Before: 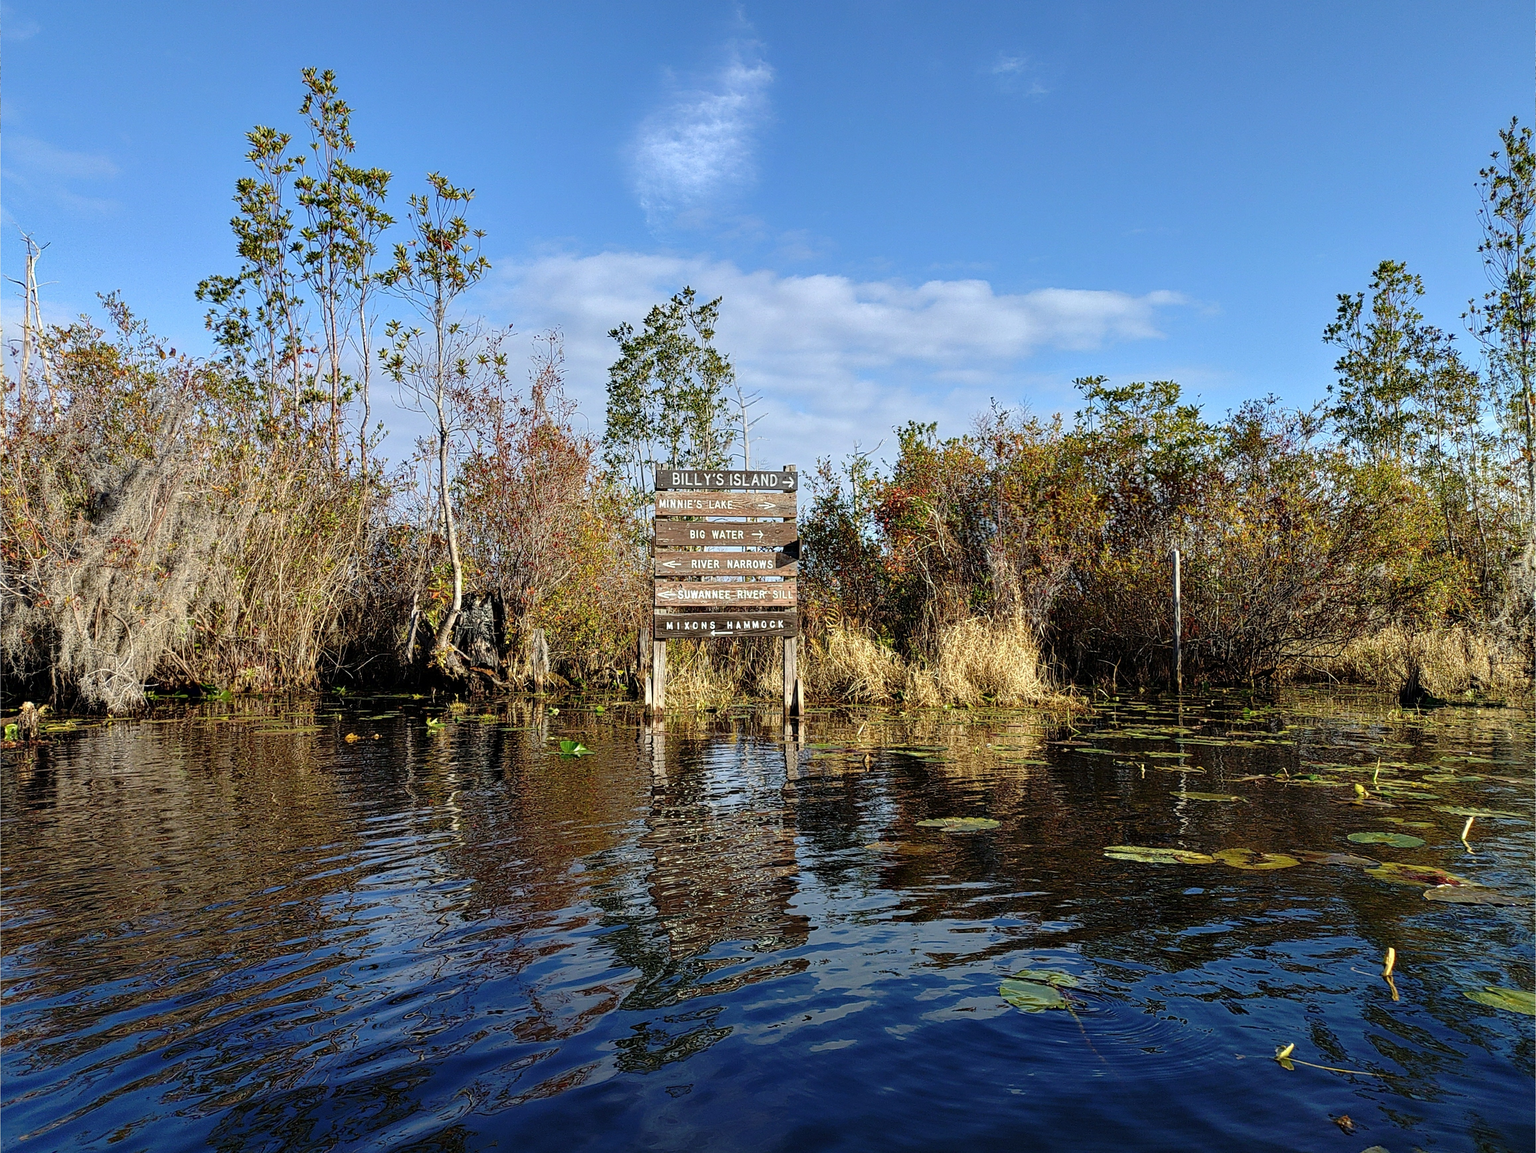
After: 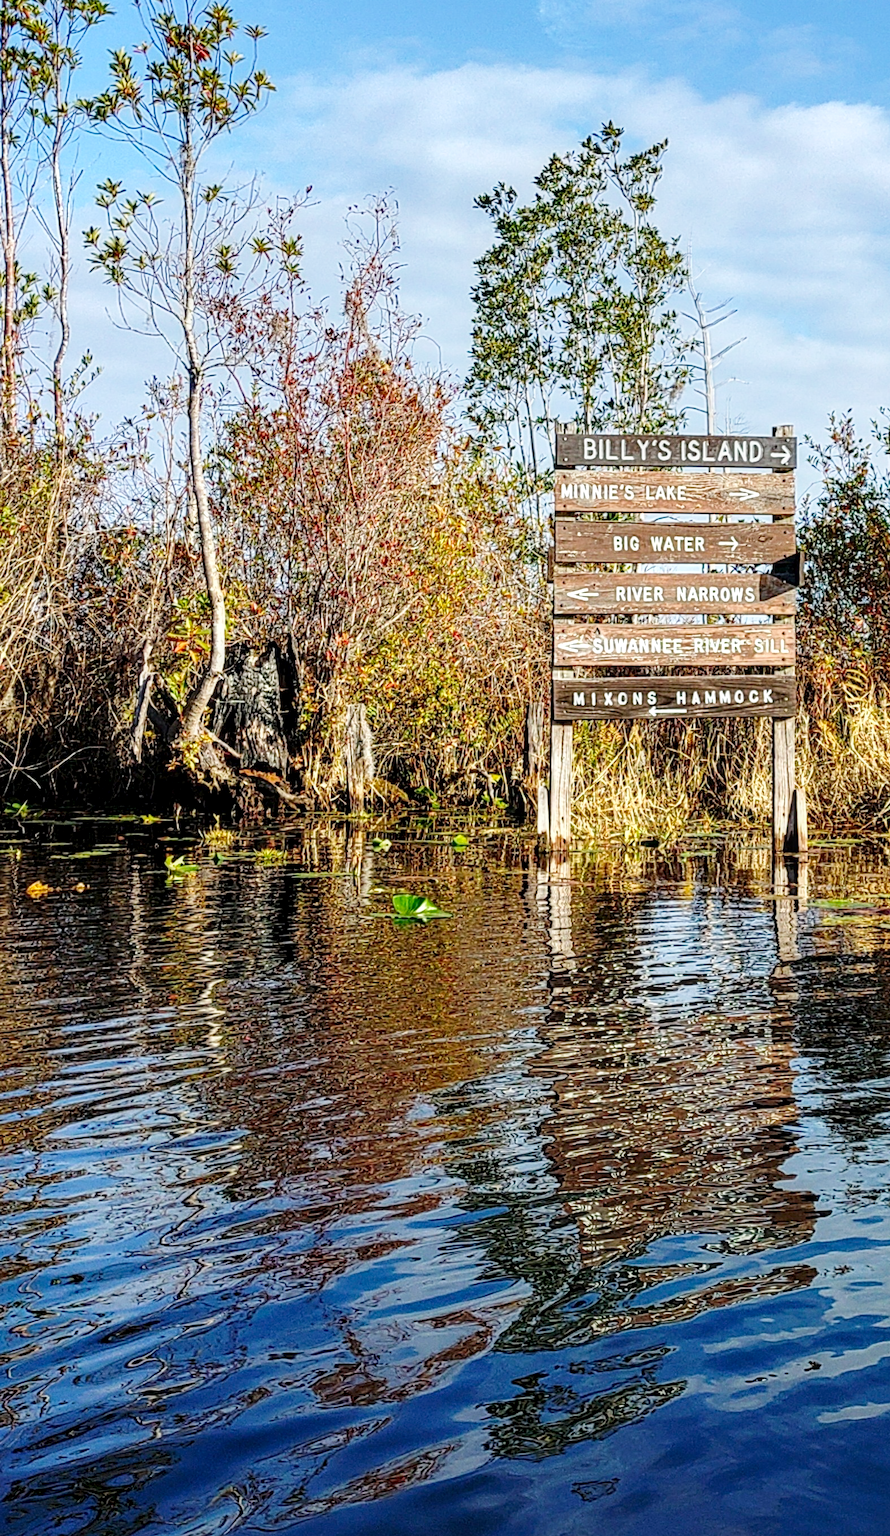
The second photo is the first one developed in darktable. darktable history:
crop and rotate: left 21.467%, top 18.651%, right 44.424%, bottom 2.987%
local contrast: detail 130%
base curve: curves: ch0 [(0, 0) (0.204, 0.334) (0.55, 0.733) (1, 1)], preserve colors none
